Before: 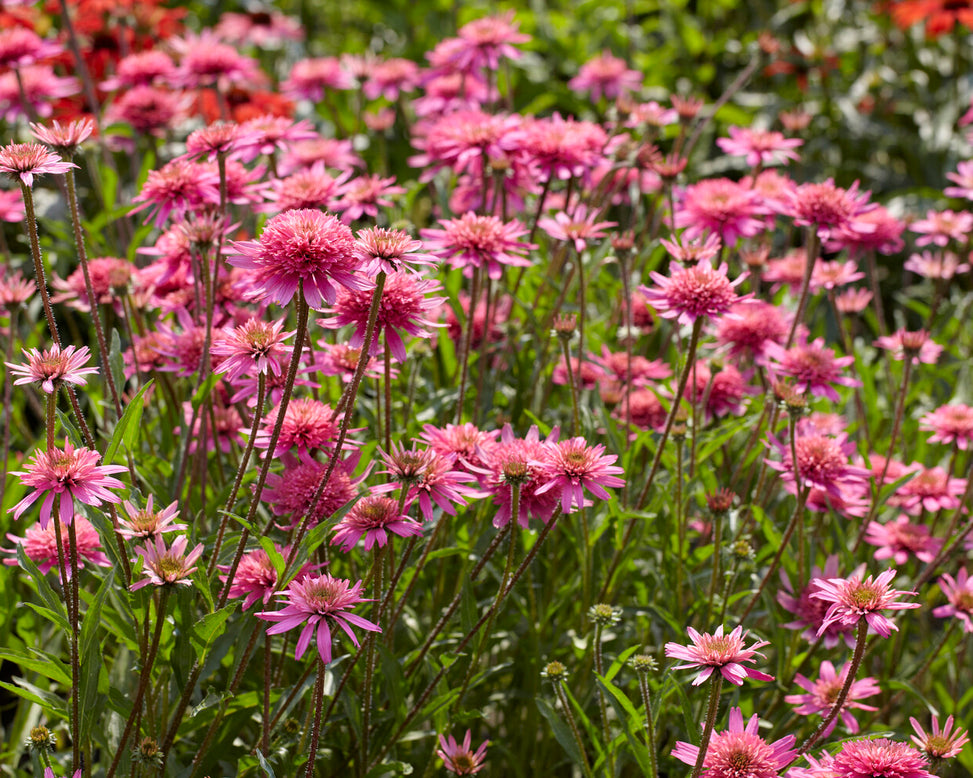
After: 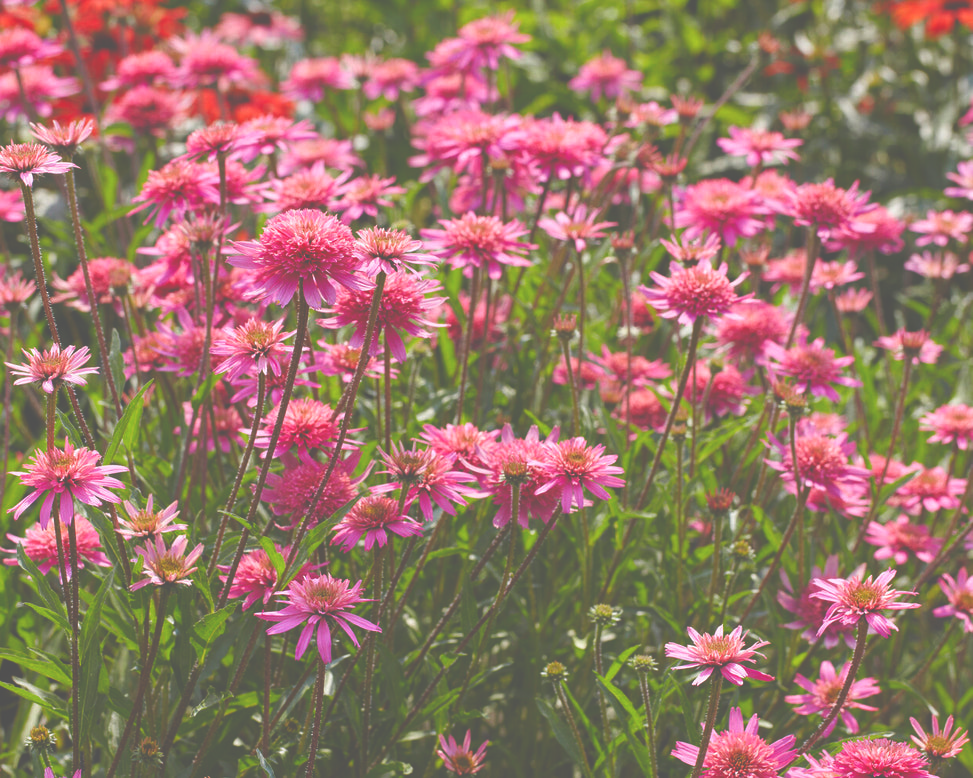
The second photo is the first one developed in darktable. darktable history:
color balance rgb: perceptual saturation grading › global saturation 35%, perceptual saturation grading › highlights -25%, perceptual saturation grading › shadows 50%
exposure: black level correction -0.087, compensate highlight preservation false
